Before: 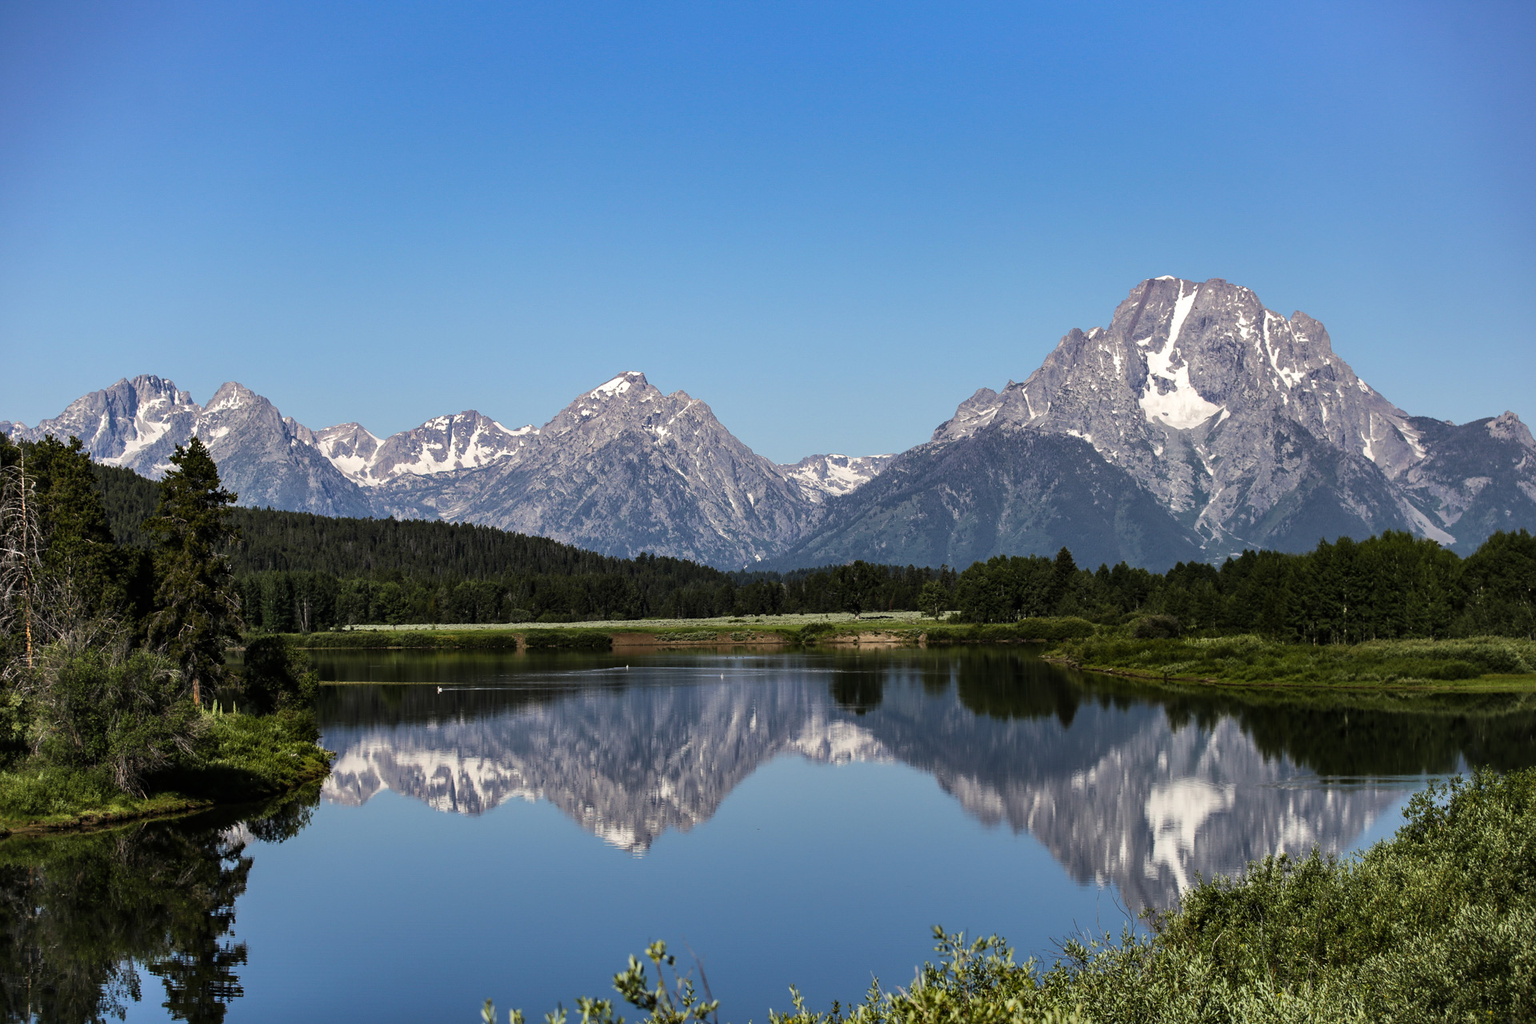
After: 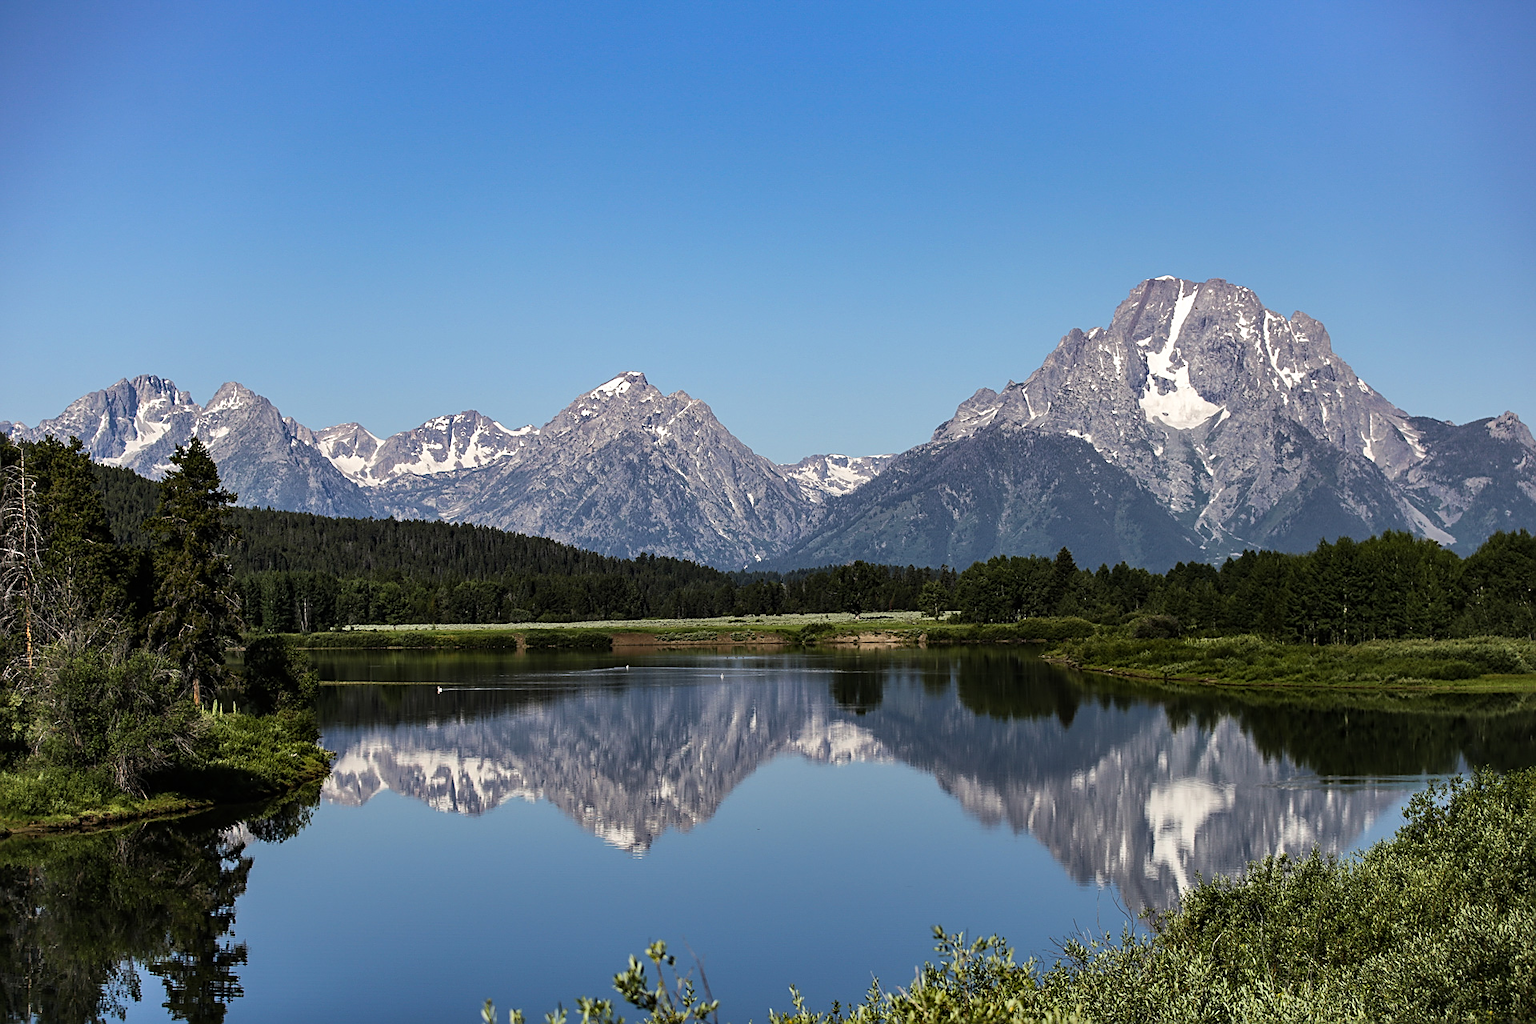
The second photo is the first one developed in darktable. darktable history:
levels: mode automatic, levels [0.036, 0.364, 0.827]
sharpen: on, module defaults
